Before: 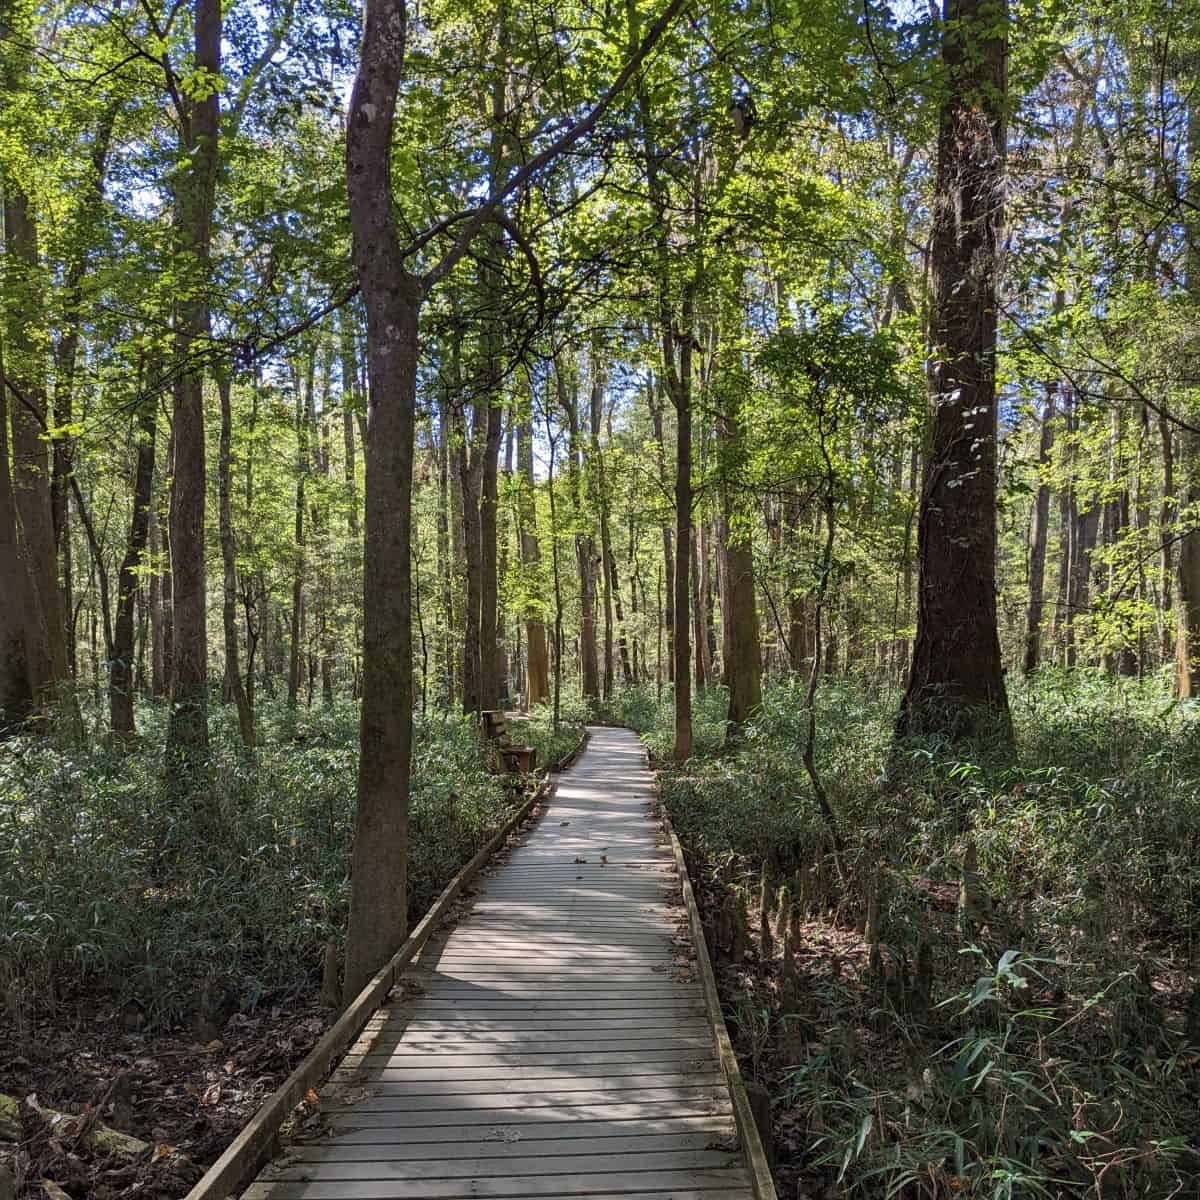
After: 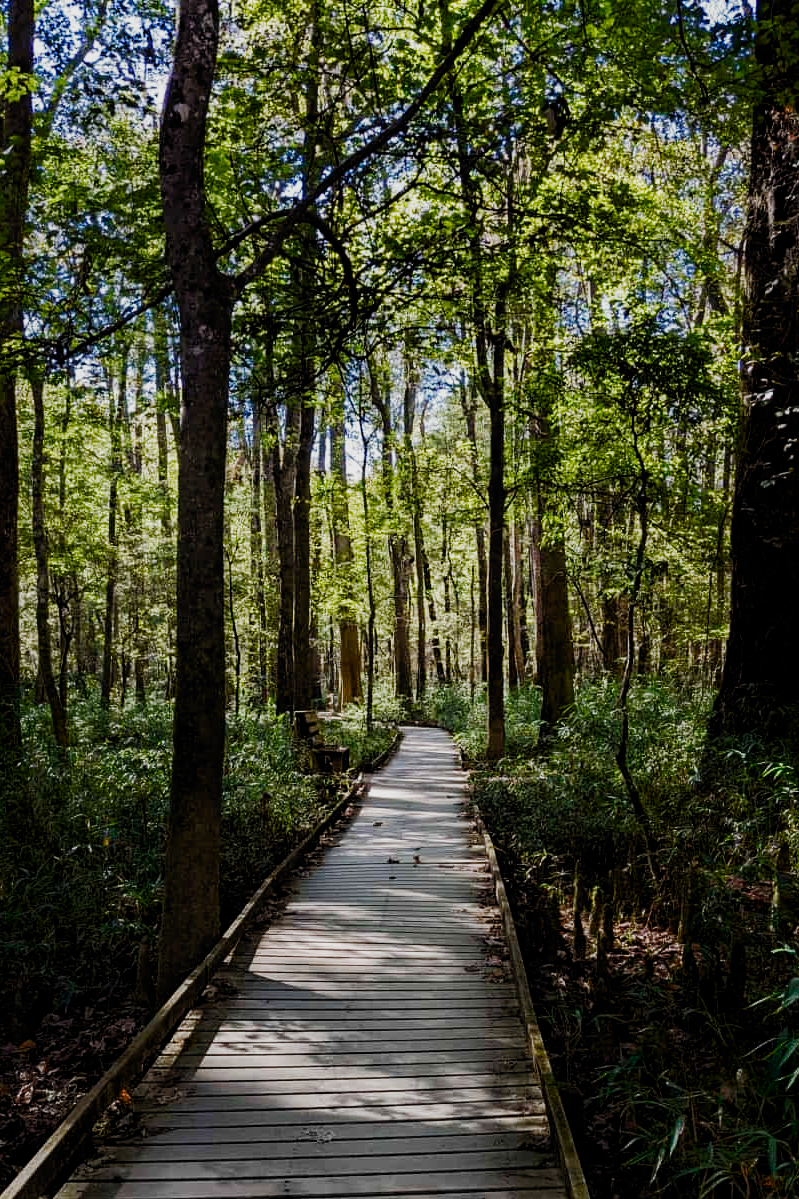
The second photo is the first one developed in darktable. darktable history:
crop and rotate: left 15.627%, right 17.784%
filmic rgb: black relative exposure -5.02 EV, white relative exposure 3.99 EV, threshold 3.01 EV, hardness 2.88, contrast 1.387, highlights saturation mix -19.32%, add noise in highlights 0.001, preserve chrominance no, color science v3 (2019), use custom middle-gray values true, contrast in highlights soft, enable highlight reconstruction true
shadows and highlights: shadows -52.6, highlights 86.48, soften with gaussian
